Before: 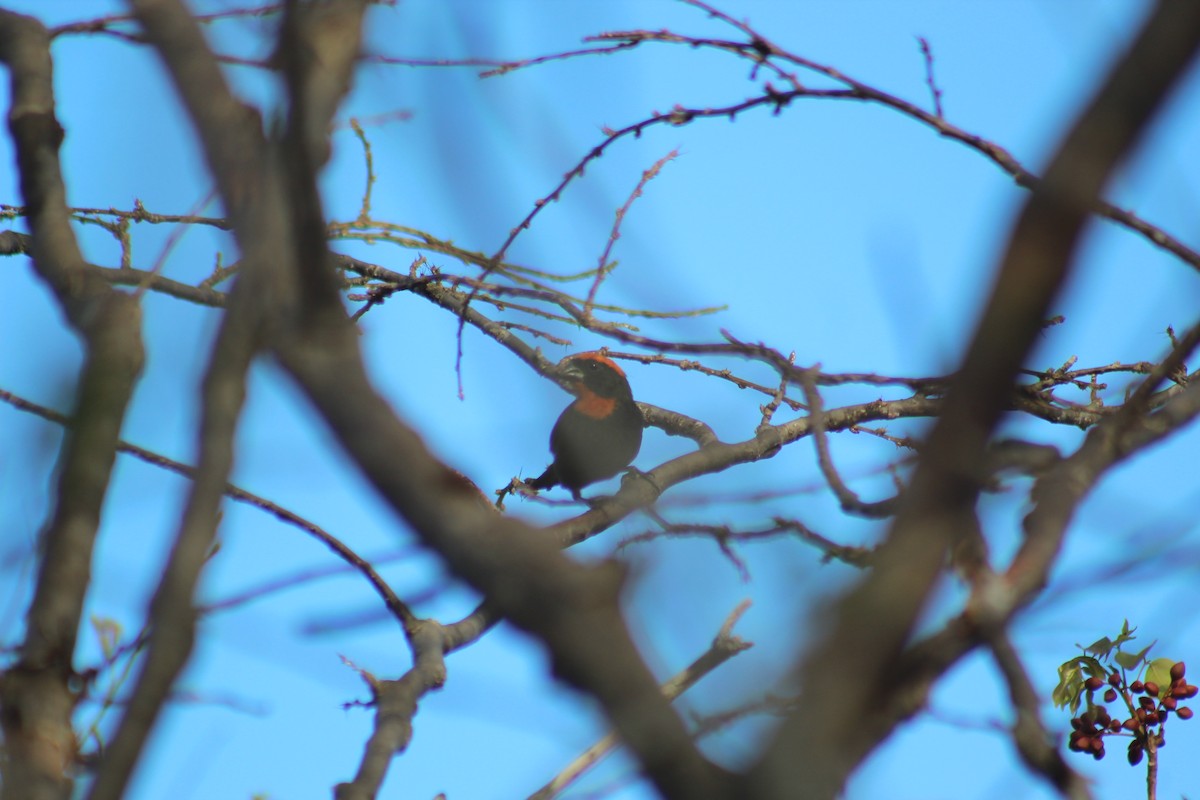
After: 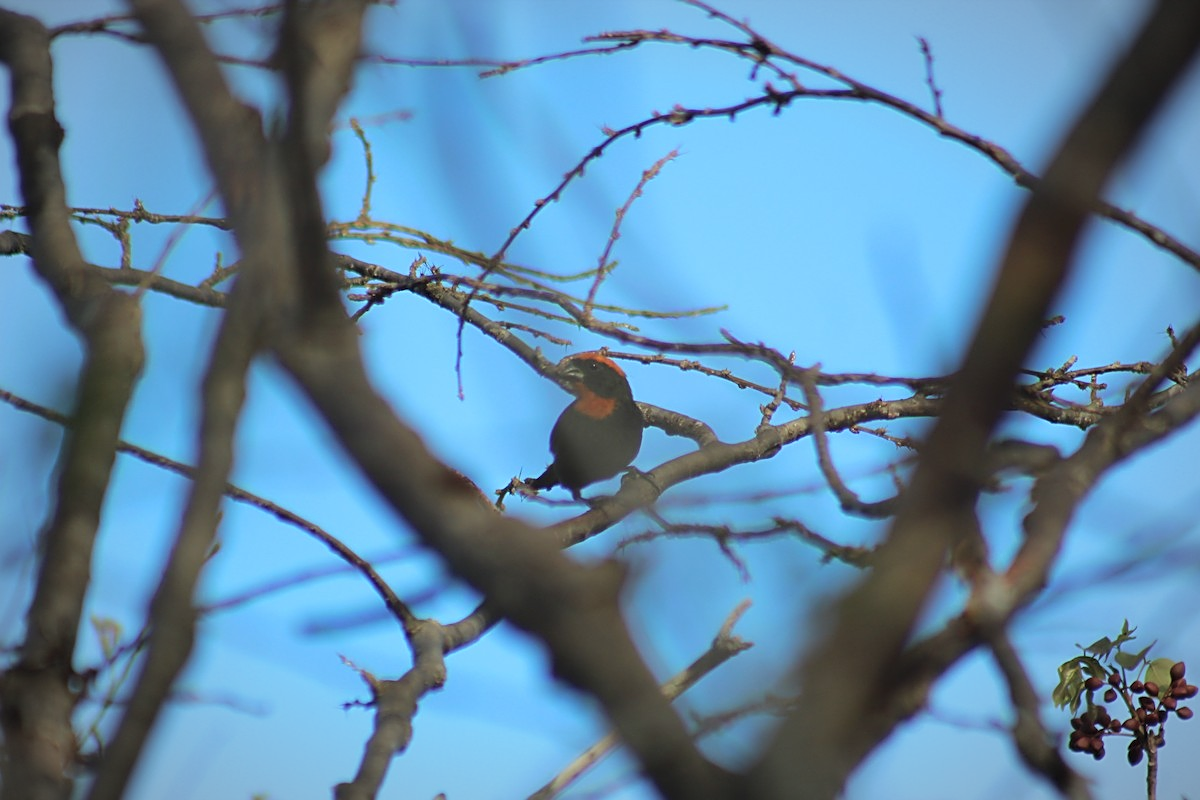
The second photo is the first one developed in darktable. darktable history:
sharpen: on, module defaults
vignetting: fall-off radius 70%, automatic ratio true
